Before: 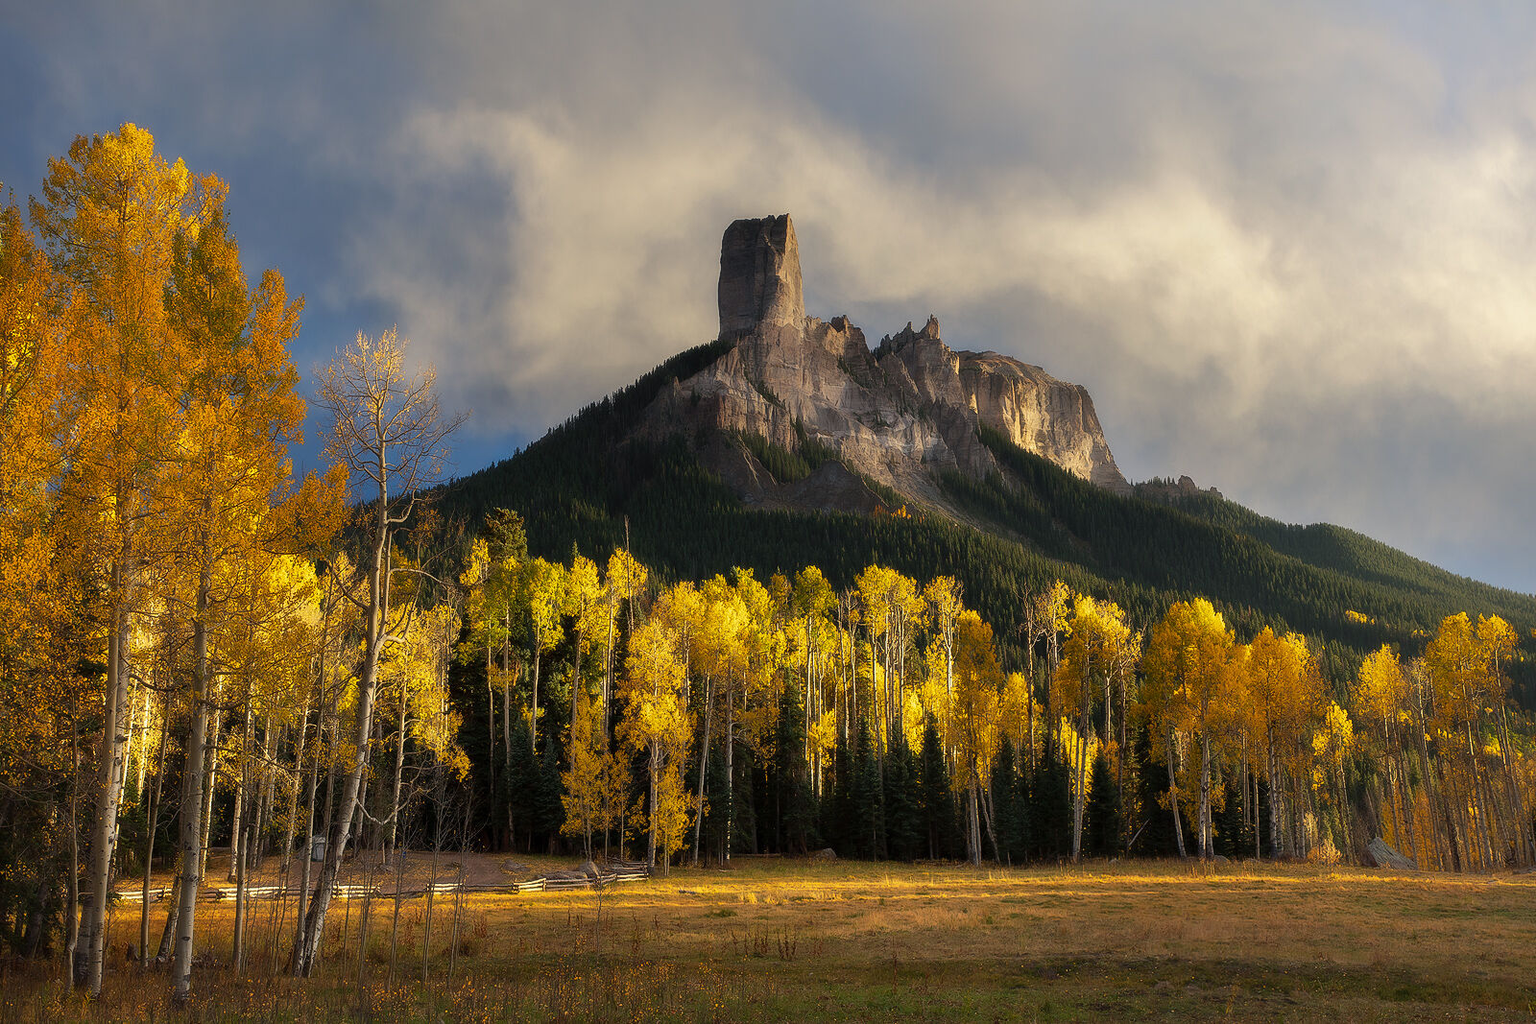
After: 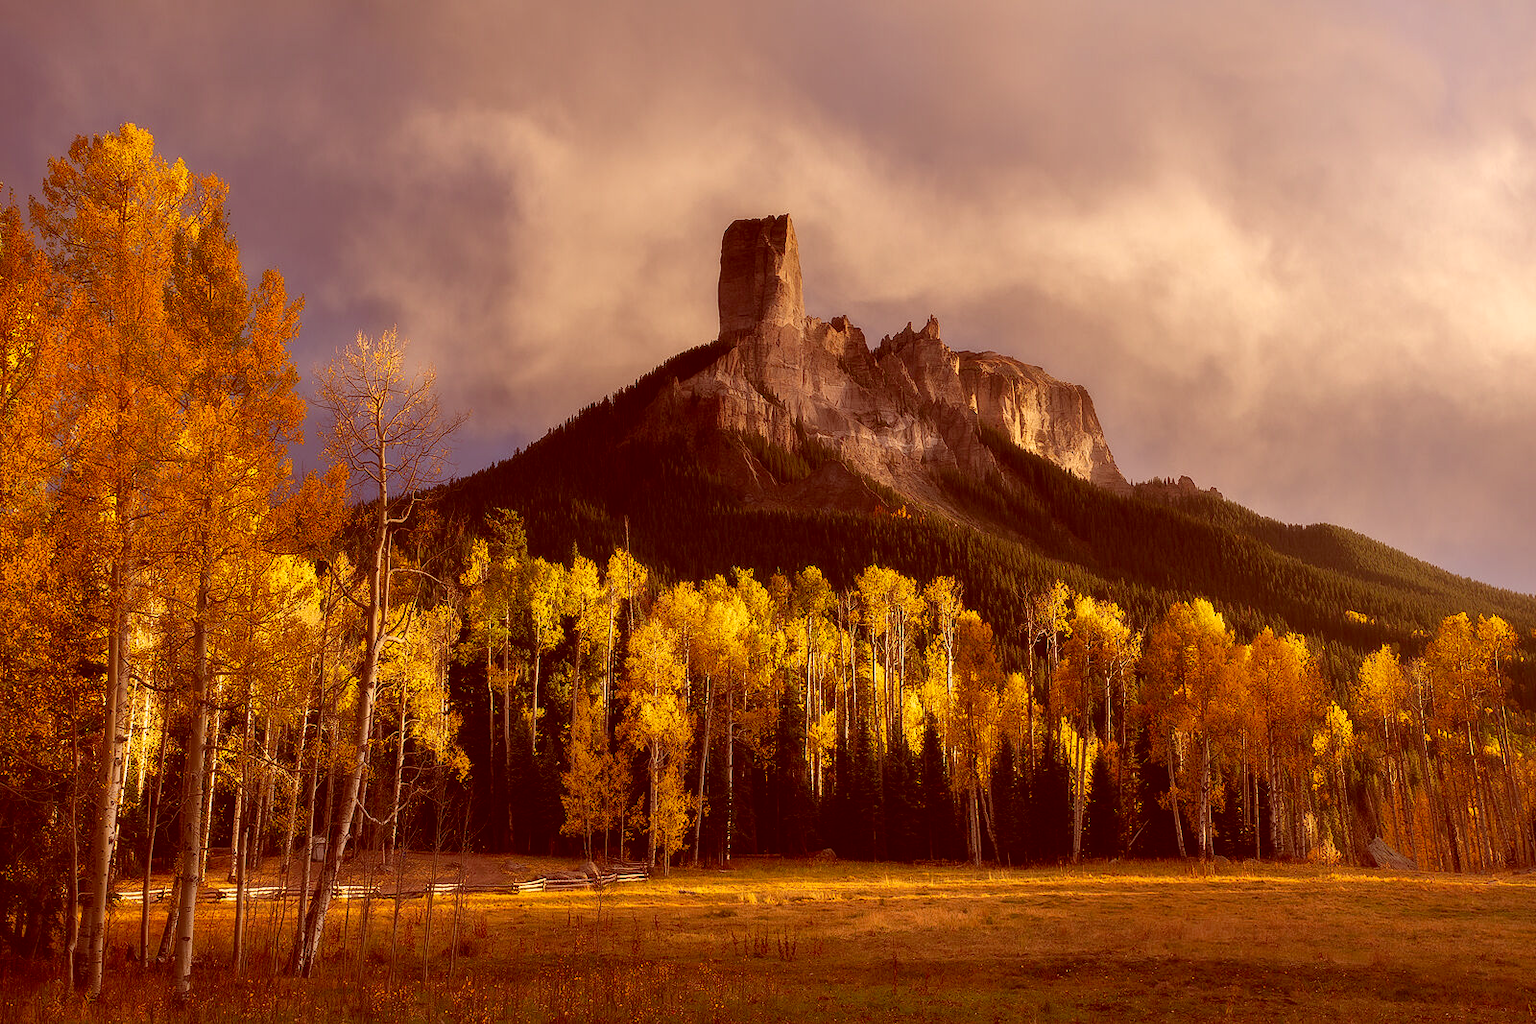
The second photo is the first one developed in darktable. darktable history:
contrast brightness saturation: saturation 0.18
color correction: highlights a* 9.03, highlights b* 8.71, shadows a* 40, shadows b* 40, saturation 0.8
